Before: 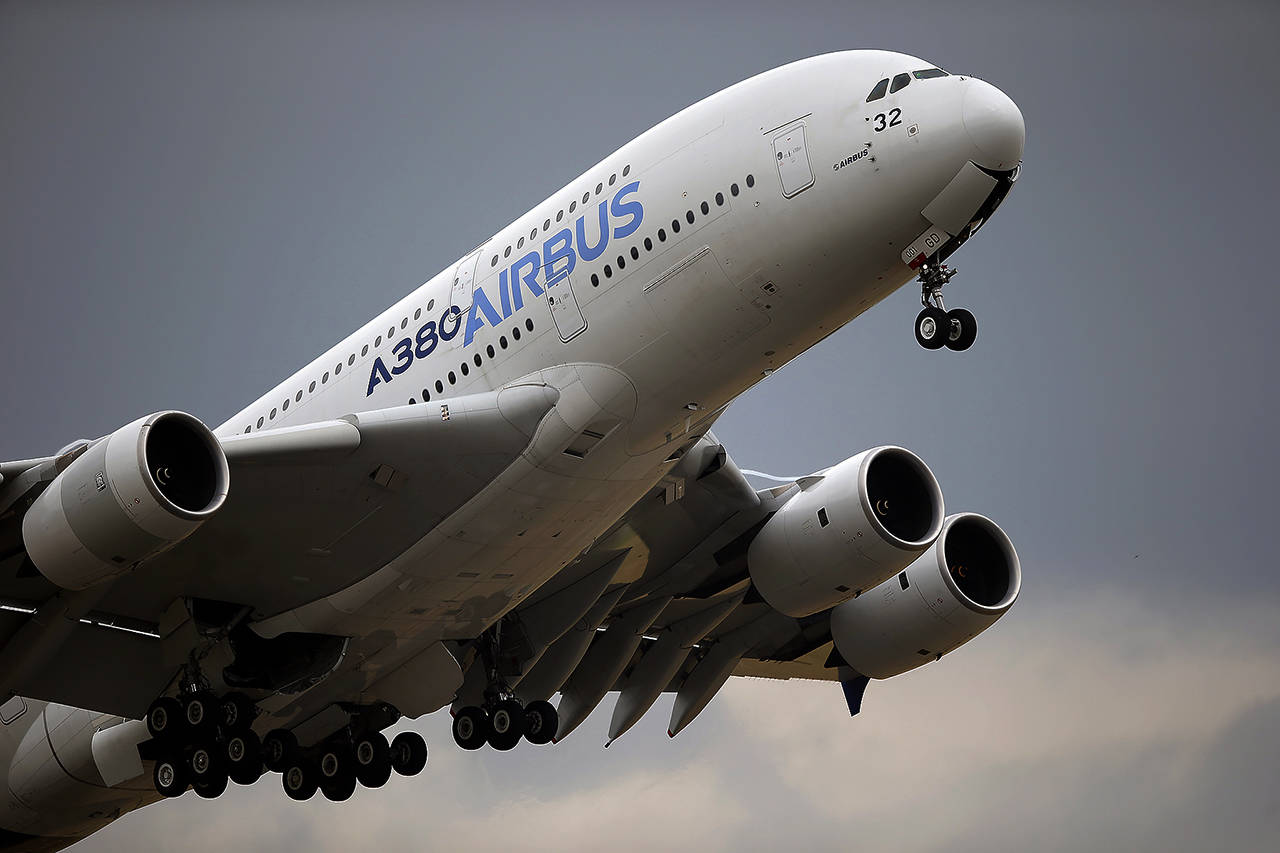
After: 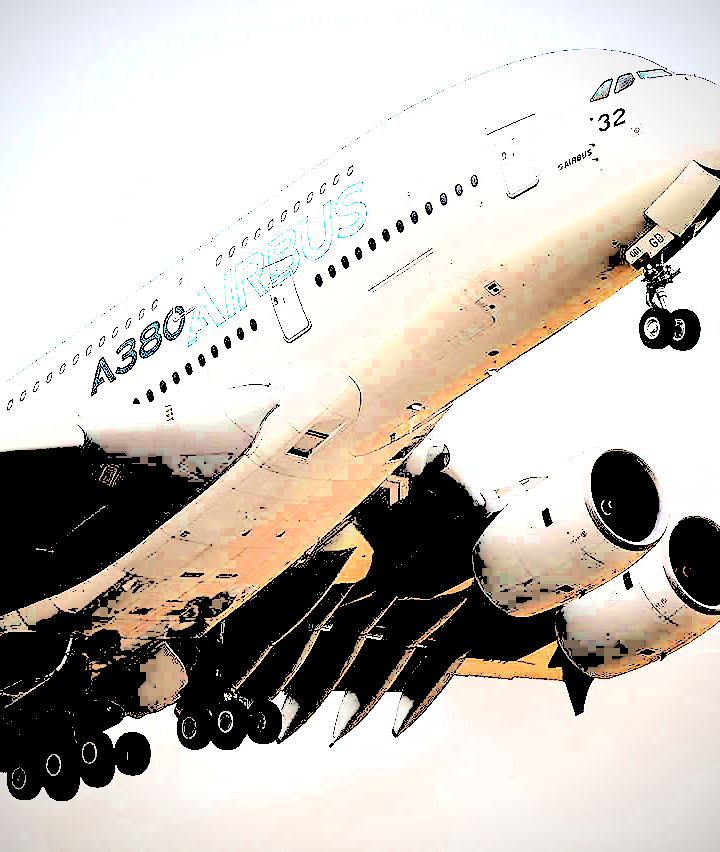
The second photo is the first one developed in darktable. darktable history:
shadows and highlights: shadows 52.98, soften with gaussian
sharpen: on, module defaults
exposure: exposure 0.915 EV, compensate highlight preservation false
vignetting: fall-off start 92.27%
crop: left 21.628%, right 22.048%, bottom 0.007%
levels: levels [0.246, 0.256, 0.506]
tone curve: curves: ch0 [(0, 0.024) (0.119, 0.146) (0.474, 0.464) (0.718, 0.721) (0.817, 0.839) (1, 0.998)]; ch1 [(0, 0) (0.377, 0.416) (0.439, 0.451) (0.477, 0.477) (0.501, 0.497) (0.538, 0.544) (0.58, 0.602) (0.664, 0.676) (0.783, 0.804) (1, 1)]; ch2 [(0, 0) (0.38, 0.405) (0.463, 0.456) (0.498, 0.497) (0.524, 0.535) (0.578, 0.576) (0.648, 0.665) (1, 1)], preserve colors none
color zones: curves: ch0 [(0, 0.5) (0.125, 0.4) (0.25, 0.5) (0.375, 0.4) (0.5, 0.4) (0.625, 0.6) (0.75, 0.6) (0.875, 0.5)]; ch1 [(0, 0.4) (0.125, 0.5) (0.25, 0.4) (0.375, 0.4) (0.5, 0.4) (0.625, 0.4) (0.75, 0.5) (0.875, 0.4)]; ch2 [(0, 0.6) (0.125, 0.5) (0.25, 0.5) (0.375, 0.6) (0.5, 0.6) (0.625, 0.5) (0.75, 0.5) (0.875, 0.5)]
